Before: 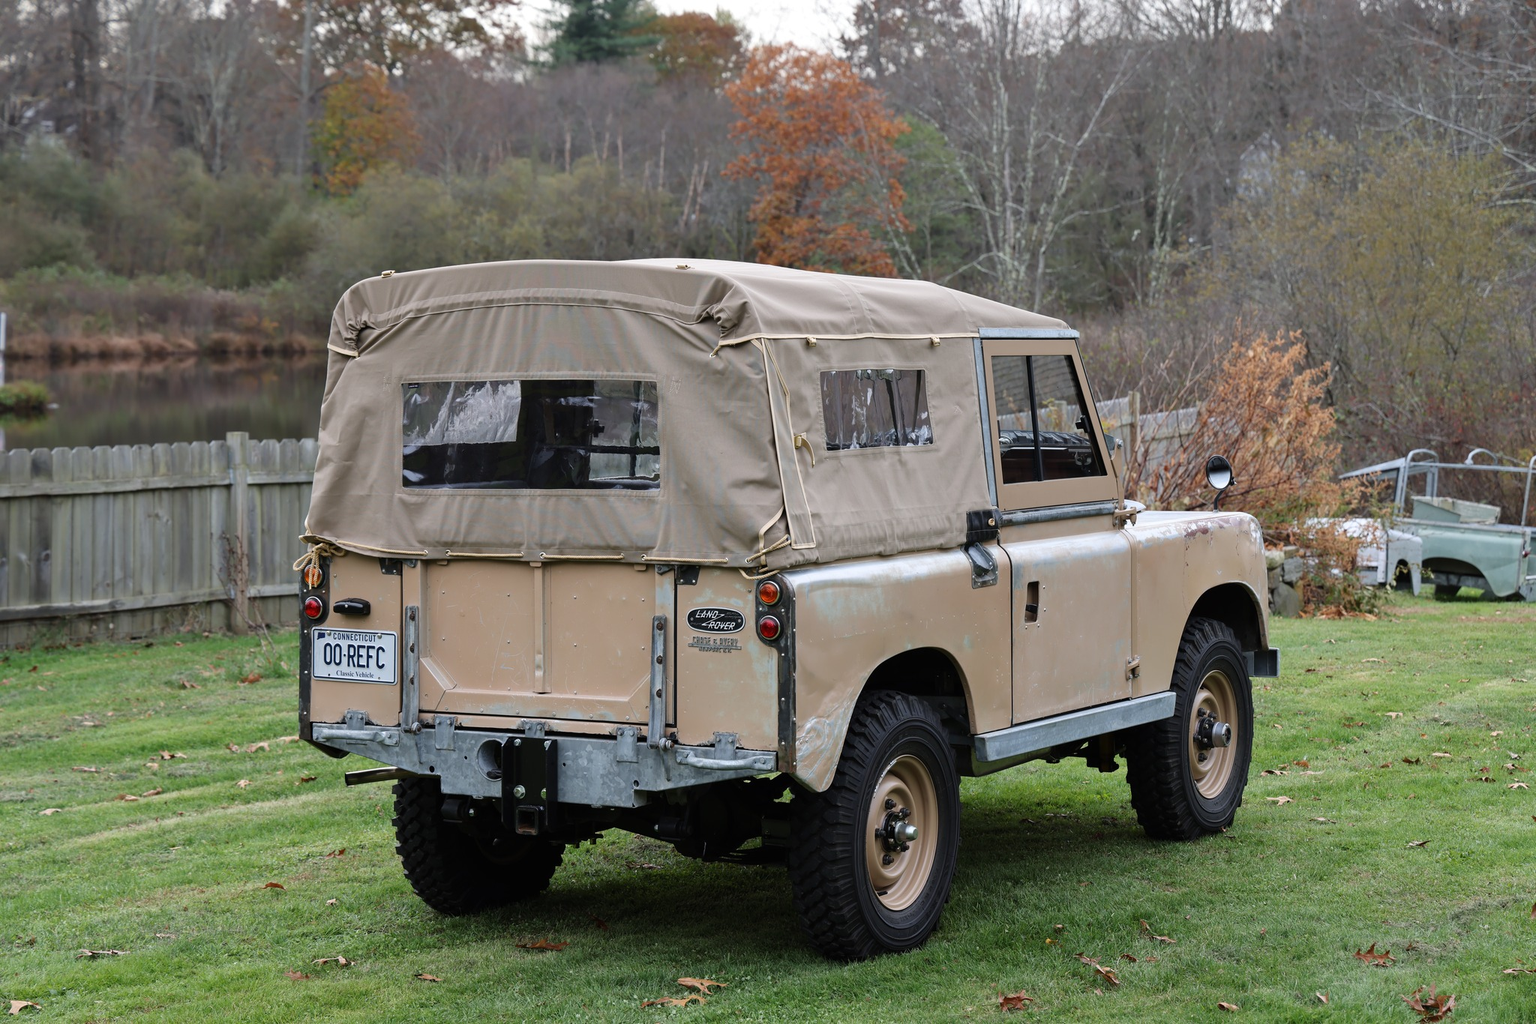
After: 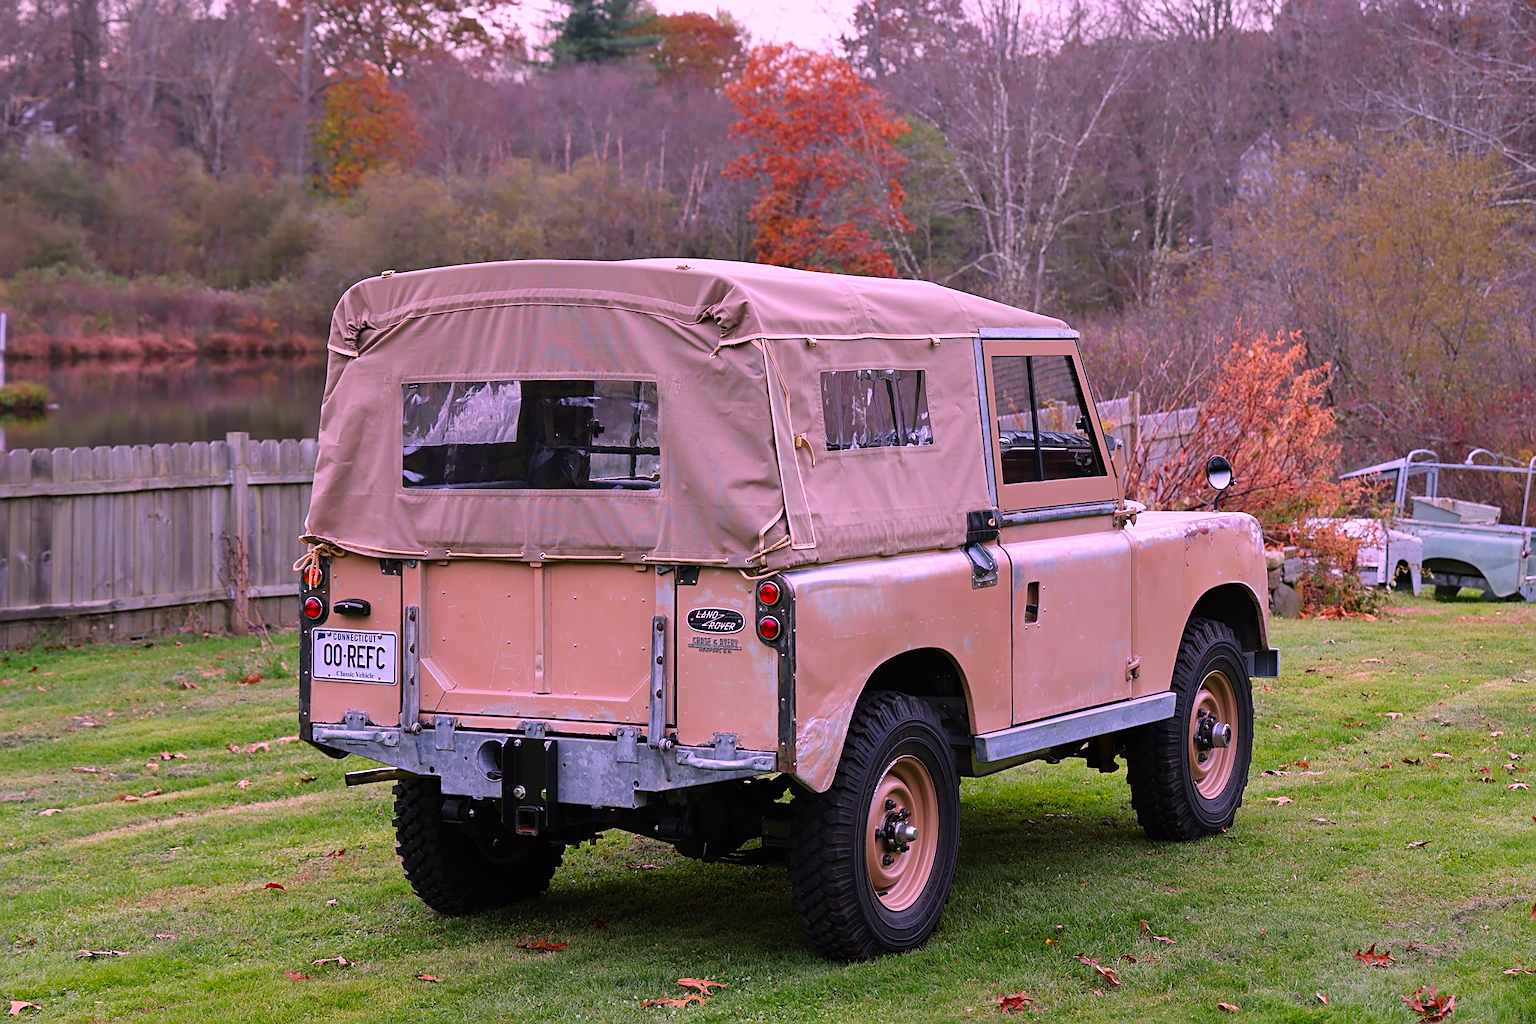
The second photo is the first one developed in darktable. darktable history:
shadows and highlights: shadows 24.9, highlights -23.6
color correction: highlights a* 19.2, highlights b* -11.76, saturation 1.69
sharpen: on, module defaults
